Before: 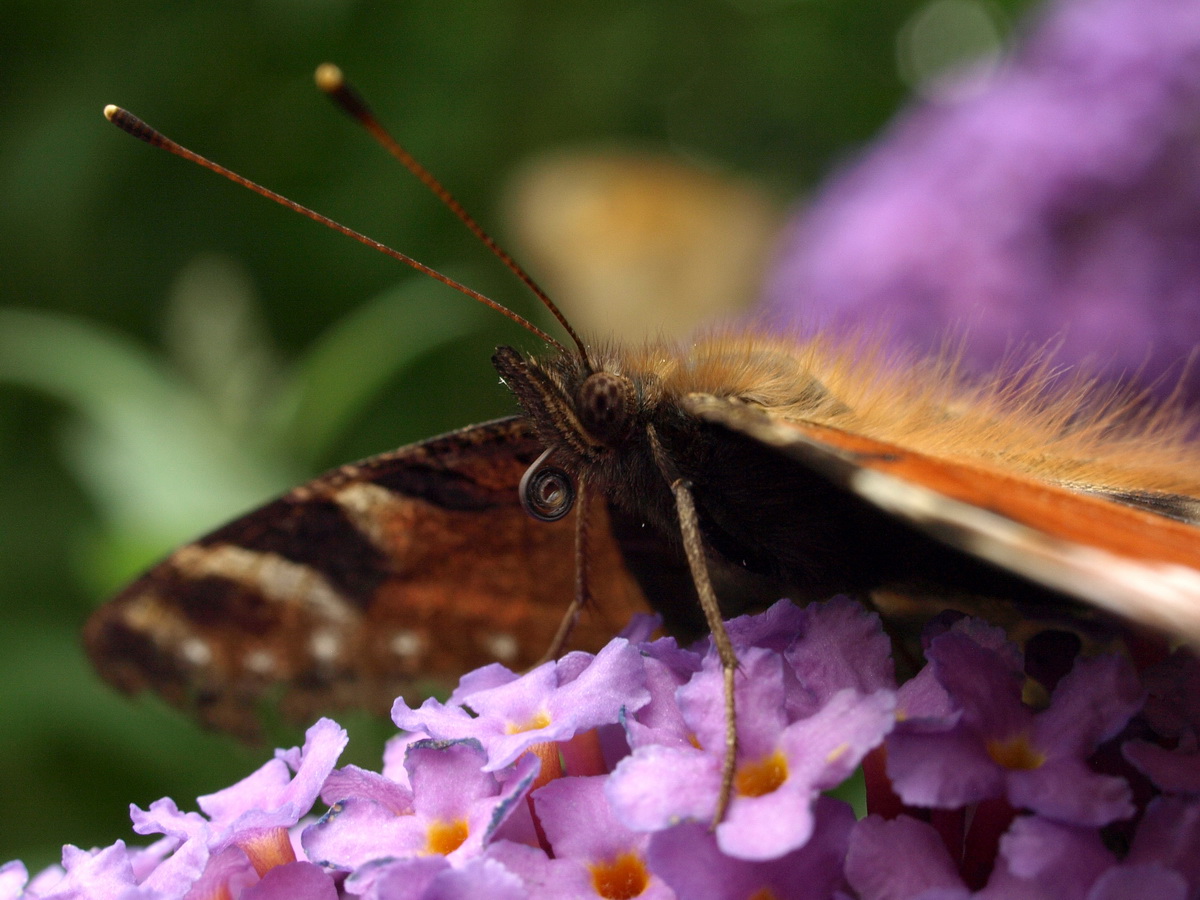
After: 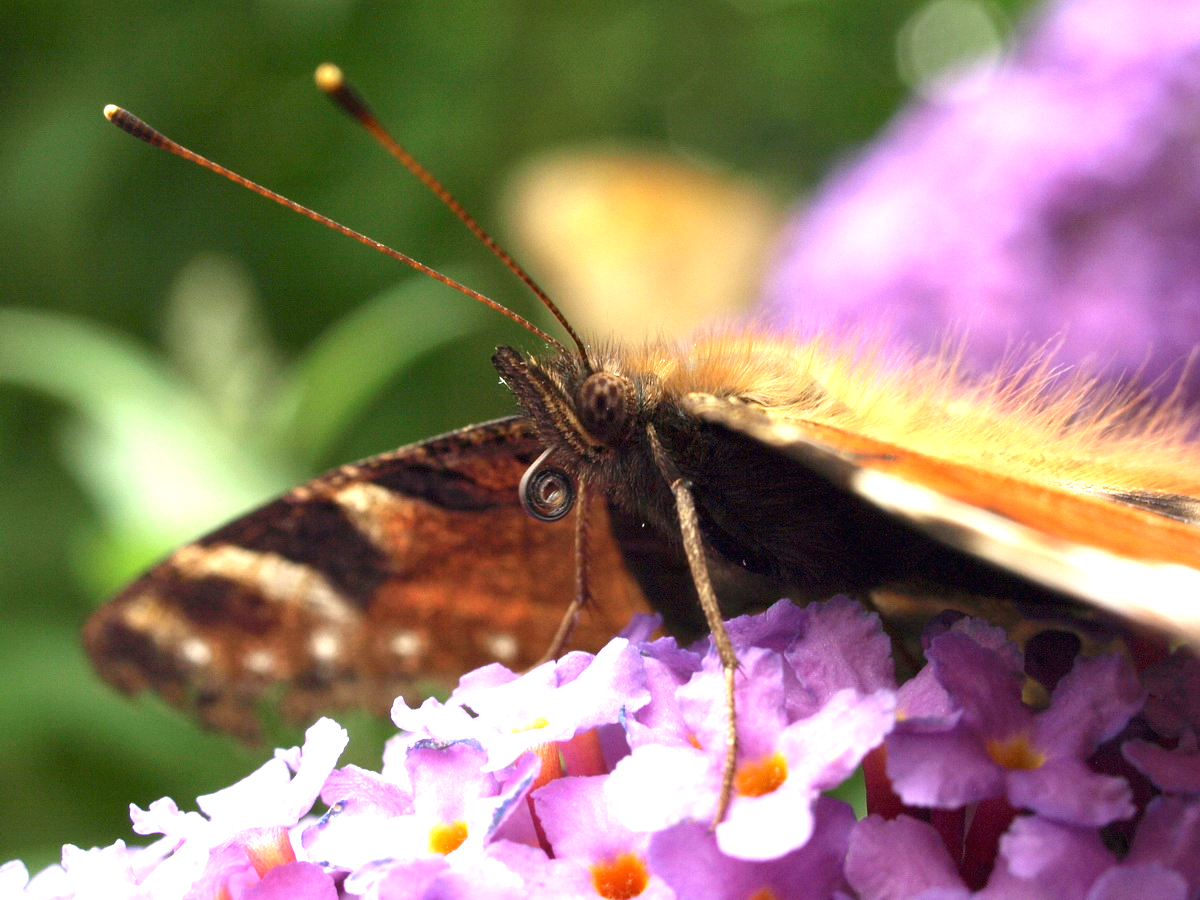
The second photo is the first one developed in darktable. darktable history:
exposure: black level correction 0, exposure 1.456 EV, compensate highlight preservation false
